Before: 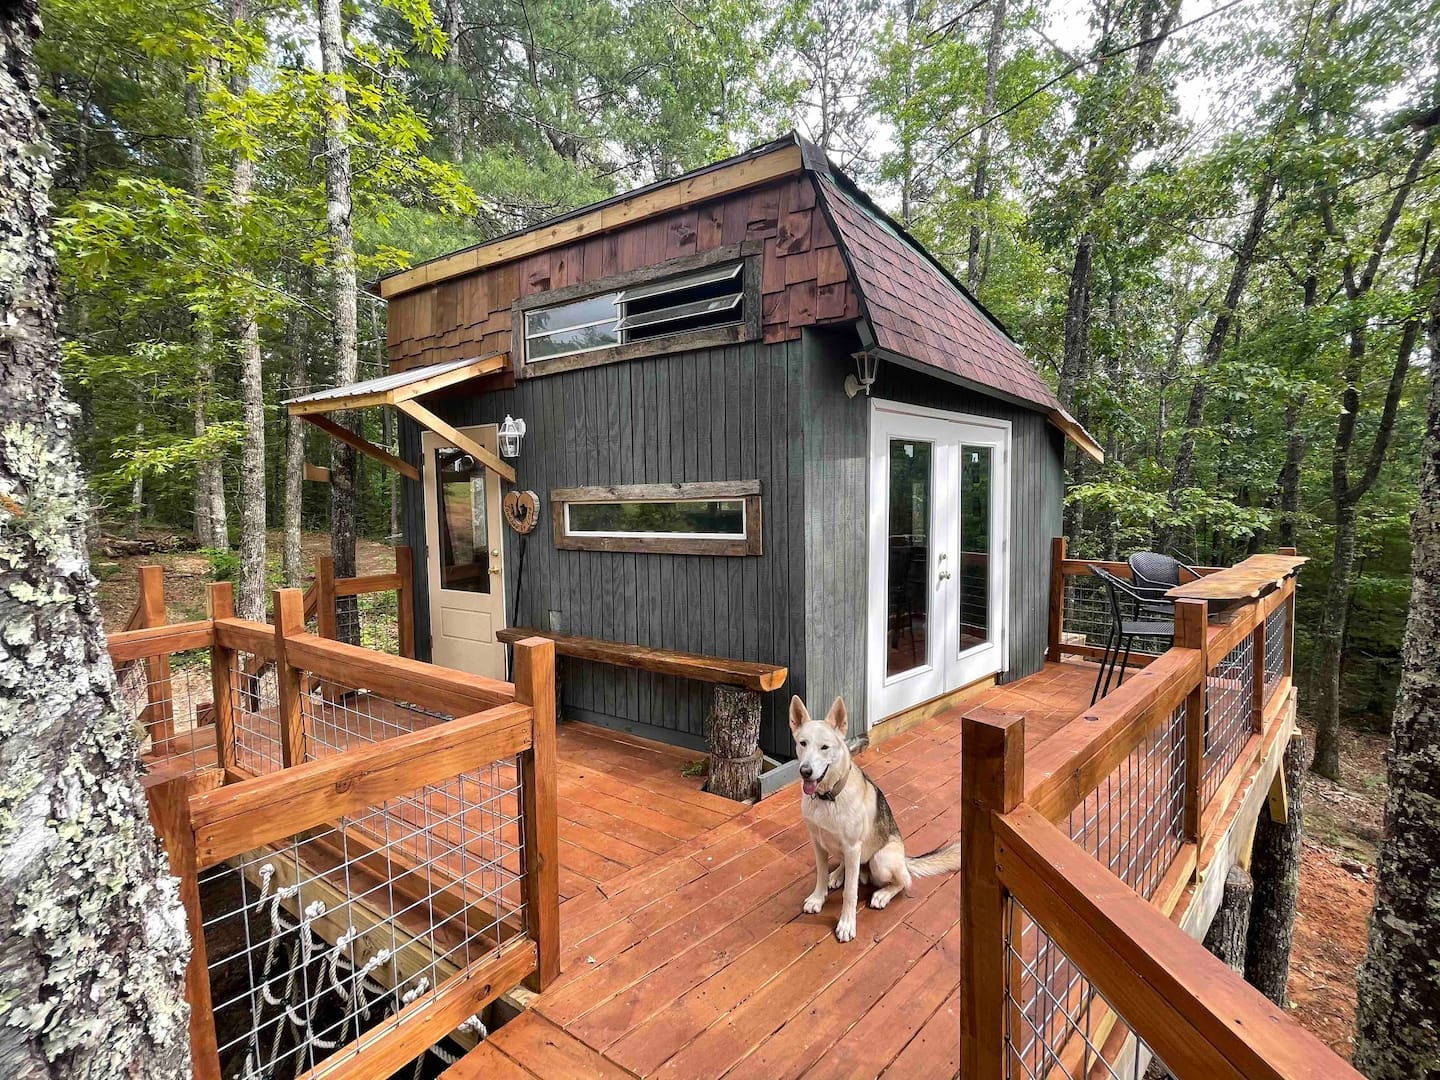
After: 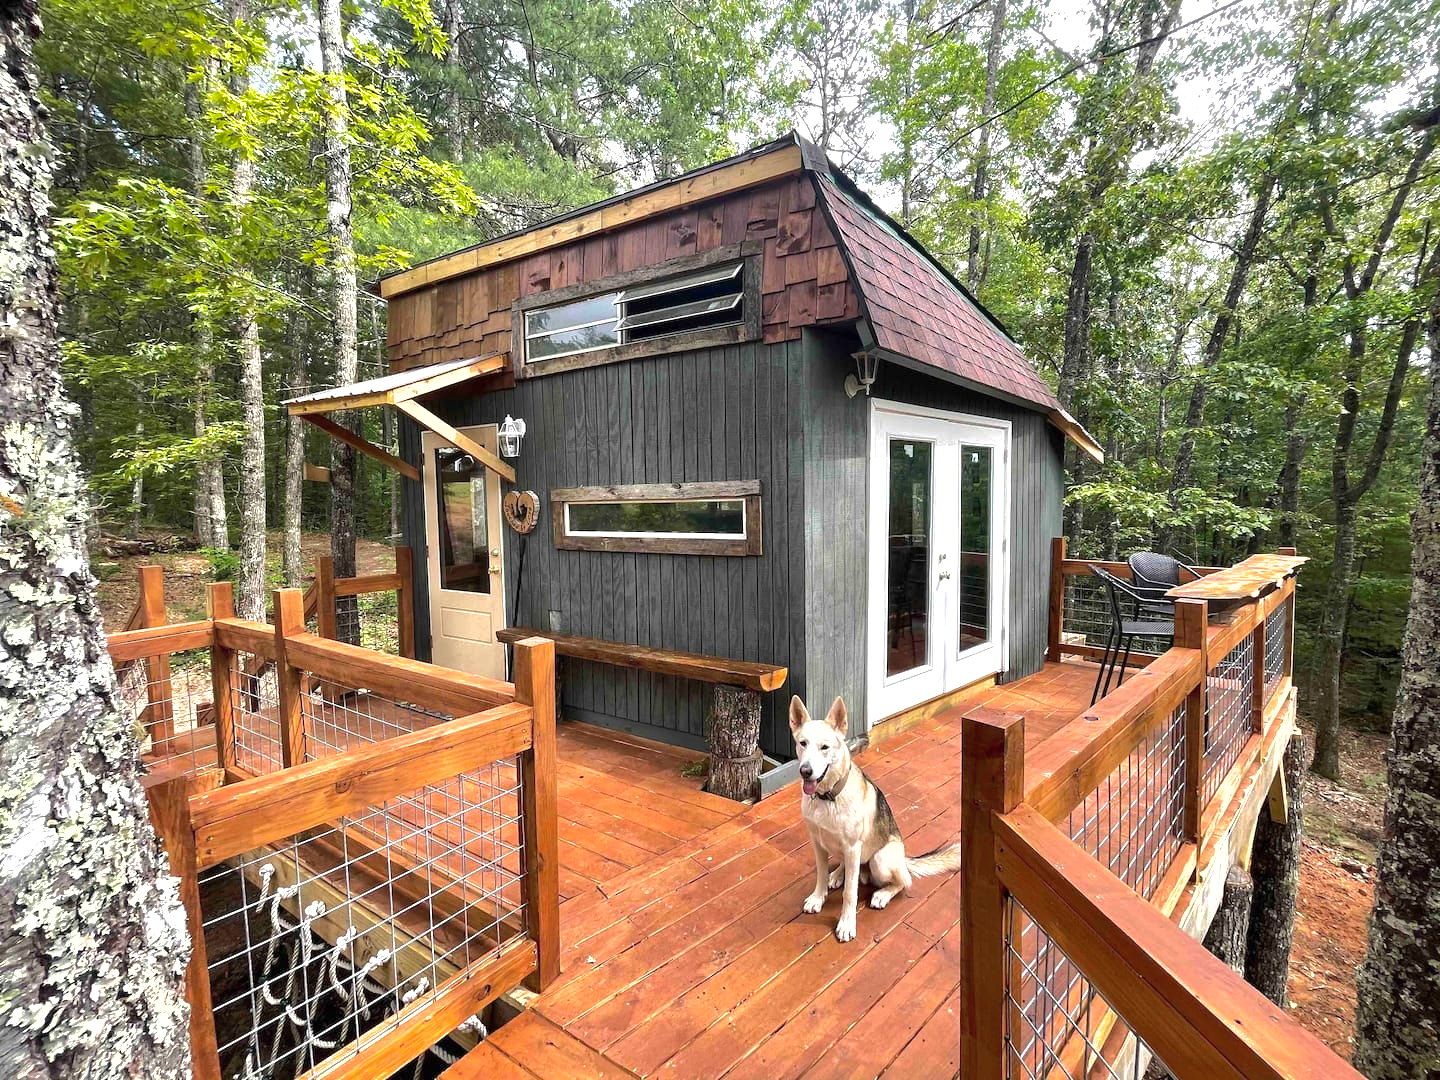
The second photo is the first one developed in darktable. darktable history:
white balance: emerald 1
tone equalizer: -8 EV 0.001 EV, -7 EV -0.002 EV, -6 EV 0.002 EV, -5 EV -0.03 EV, -4 EV -0.116 EV, -3 EV -0.169 EV, -2 EV 0.24 EV, -1 EV 0.702 EV, +0 EV 0.493 EV
shadows and highlights: highlights -60
